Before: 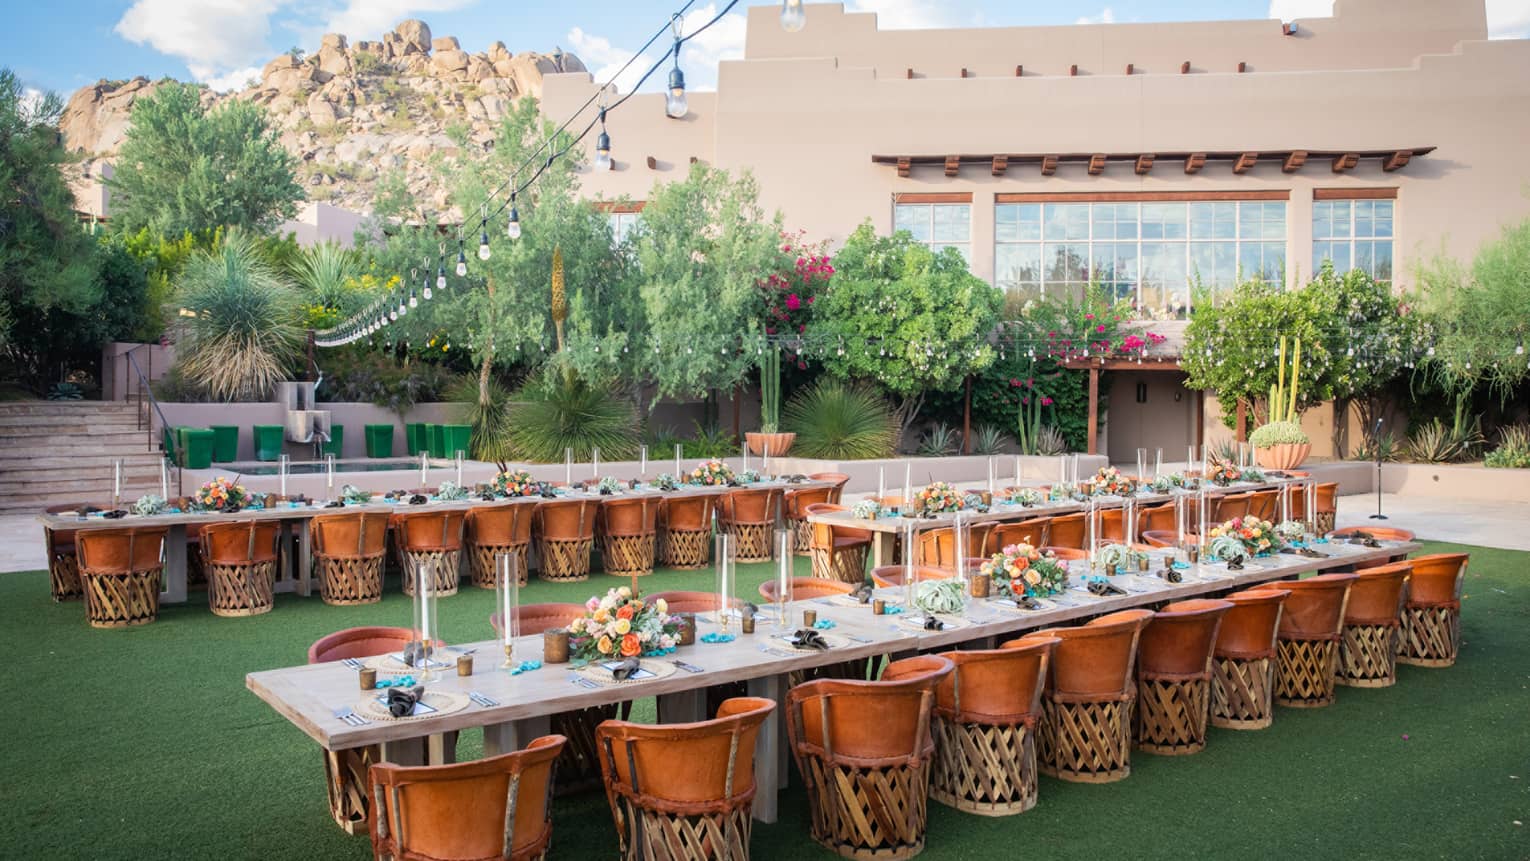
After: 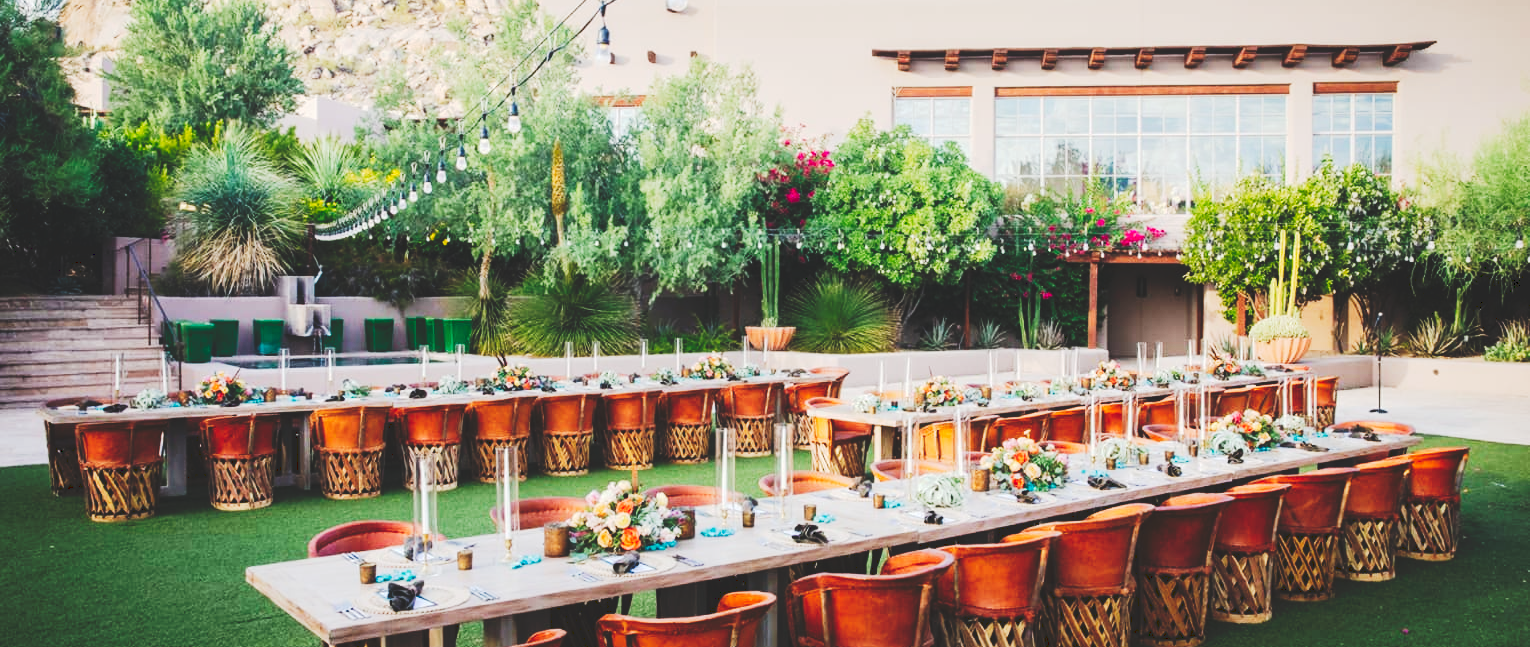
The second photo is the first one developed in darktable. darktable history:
crop and rotate: top 12.333%, bottom 12.516%
tone curve: curves: ch0 [(0, 0) (0.003, 0.145) (0.011, 0.15) (0.025, 0.15) (0.044, 0.156) (0.069, 0.161) (0.1, 0.169) (0.136, 0.175) (0.177, 0.184) (0.224, 0.196) (0.277, 0.234) (0.335, 0.291) (0.399, 0.391) (0.468, 0.505) (0.543, 0.633) (0.623, 0.742) (0.709, 0.826) (0.801, 0.882) (0.898, 0.93) (1, 1)], preserve colors none
